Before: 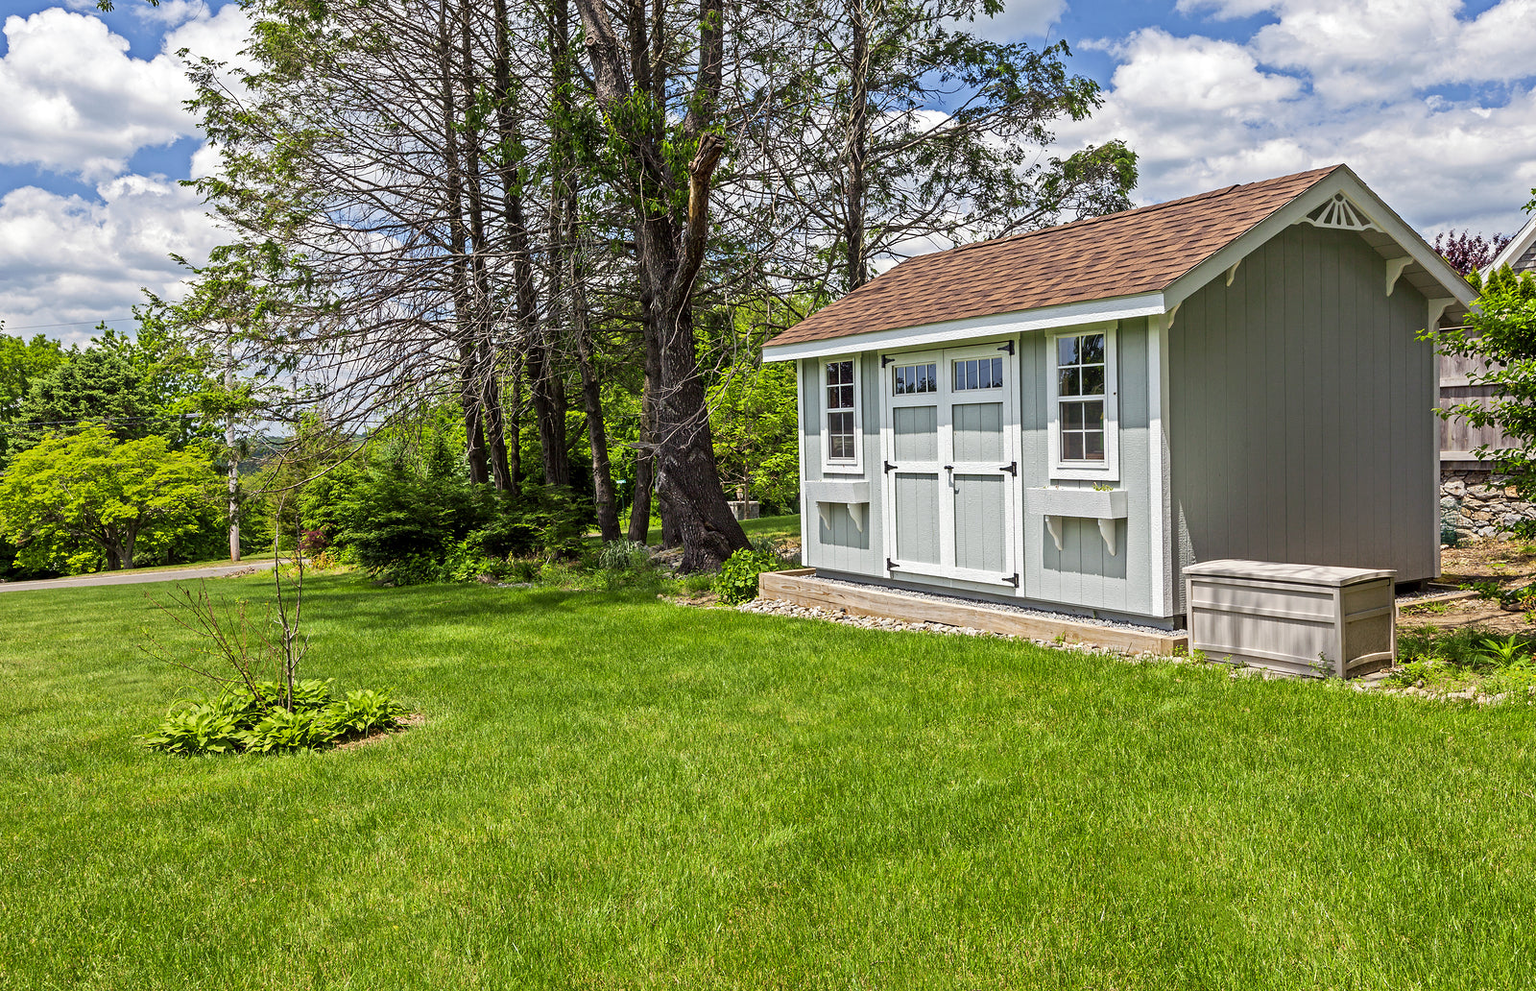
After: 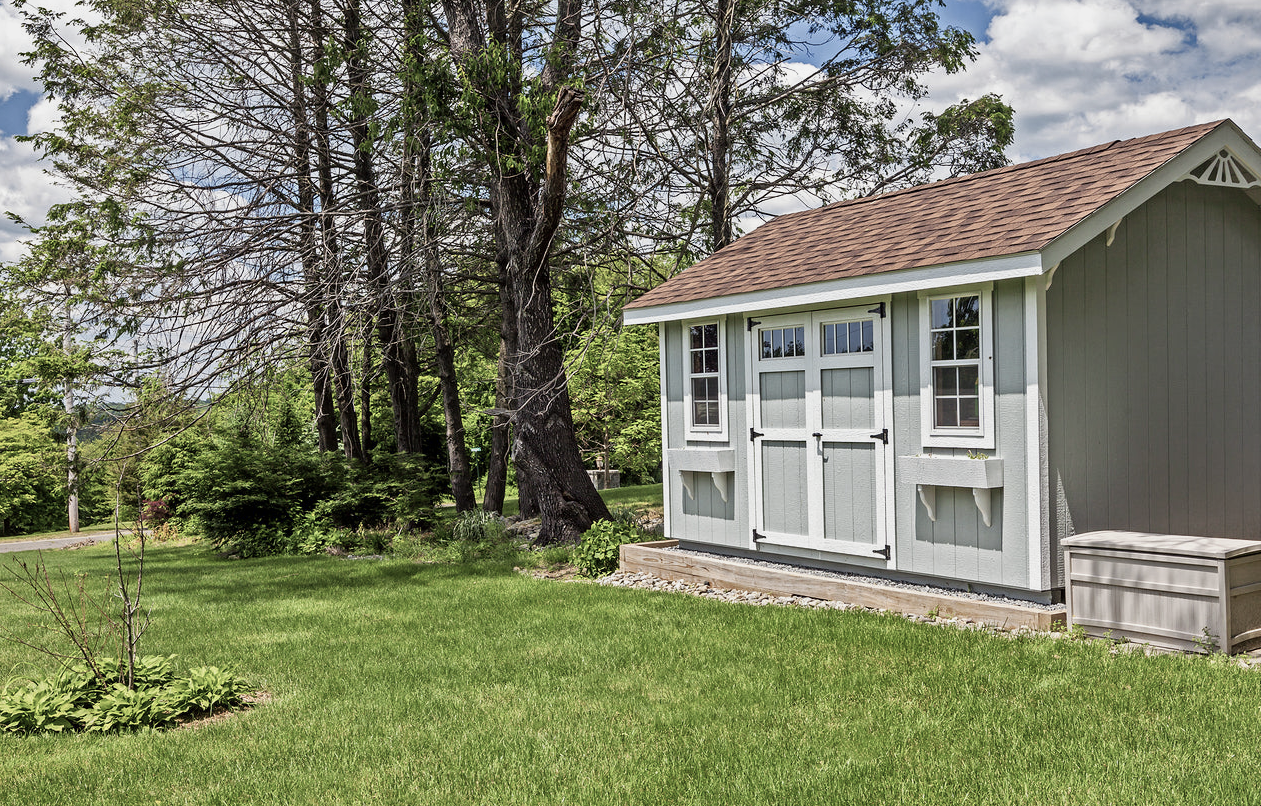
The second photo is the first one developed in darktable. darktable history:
color balance rgb: perceptual saturation grading › global saturation -27.94%, hue shift -2.27°, contrast -21.26%
crop and rotate: left 10.77%, top 5.1%, right 10.41%, bottom 16.76%
filmic rgb: black relative exposure -9.08 EV, white relative exposure 2.3 EV, hardness 7.49
shadows and highlights: radius 118.69, shadows 42.21, highlights -61.56, soften with gaussian
